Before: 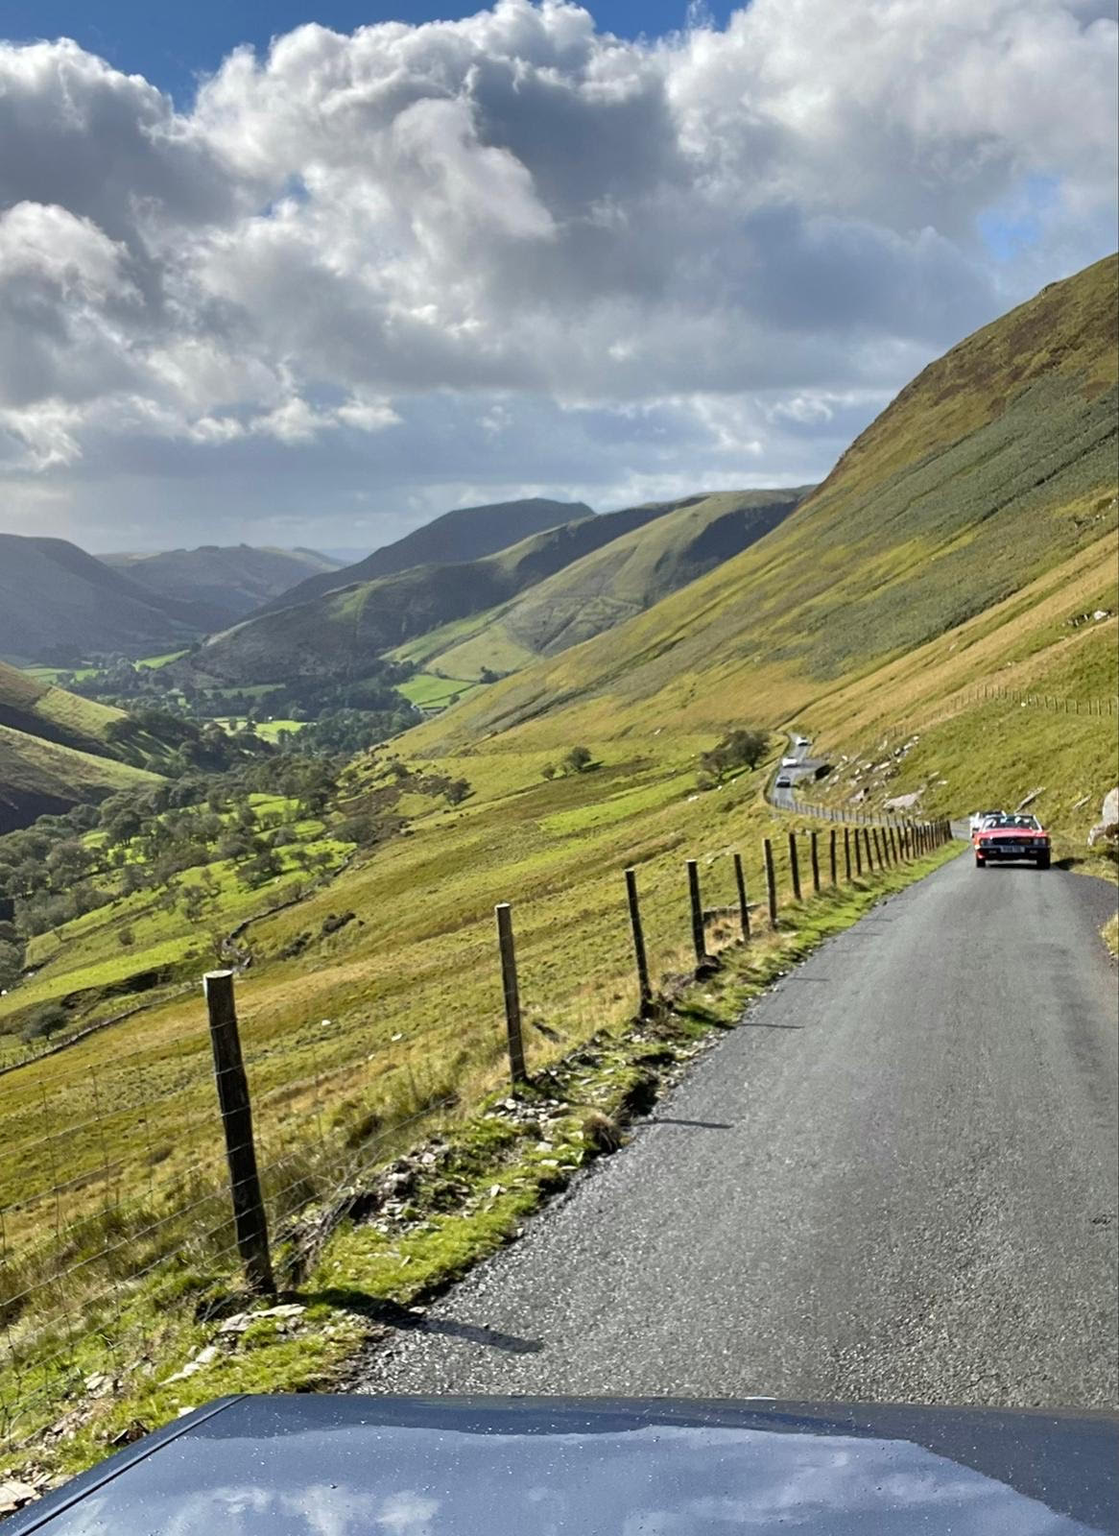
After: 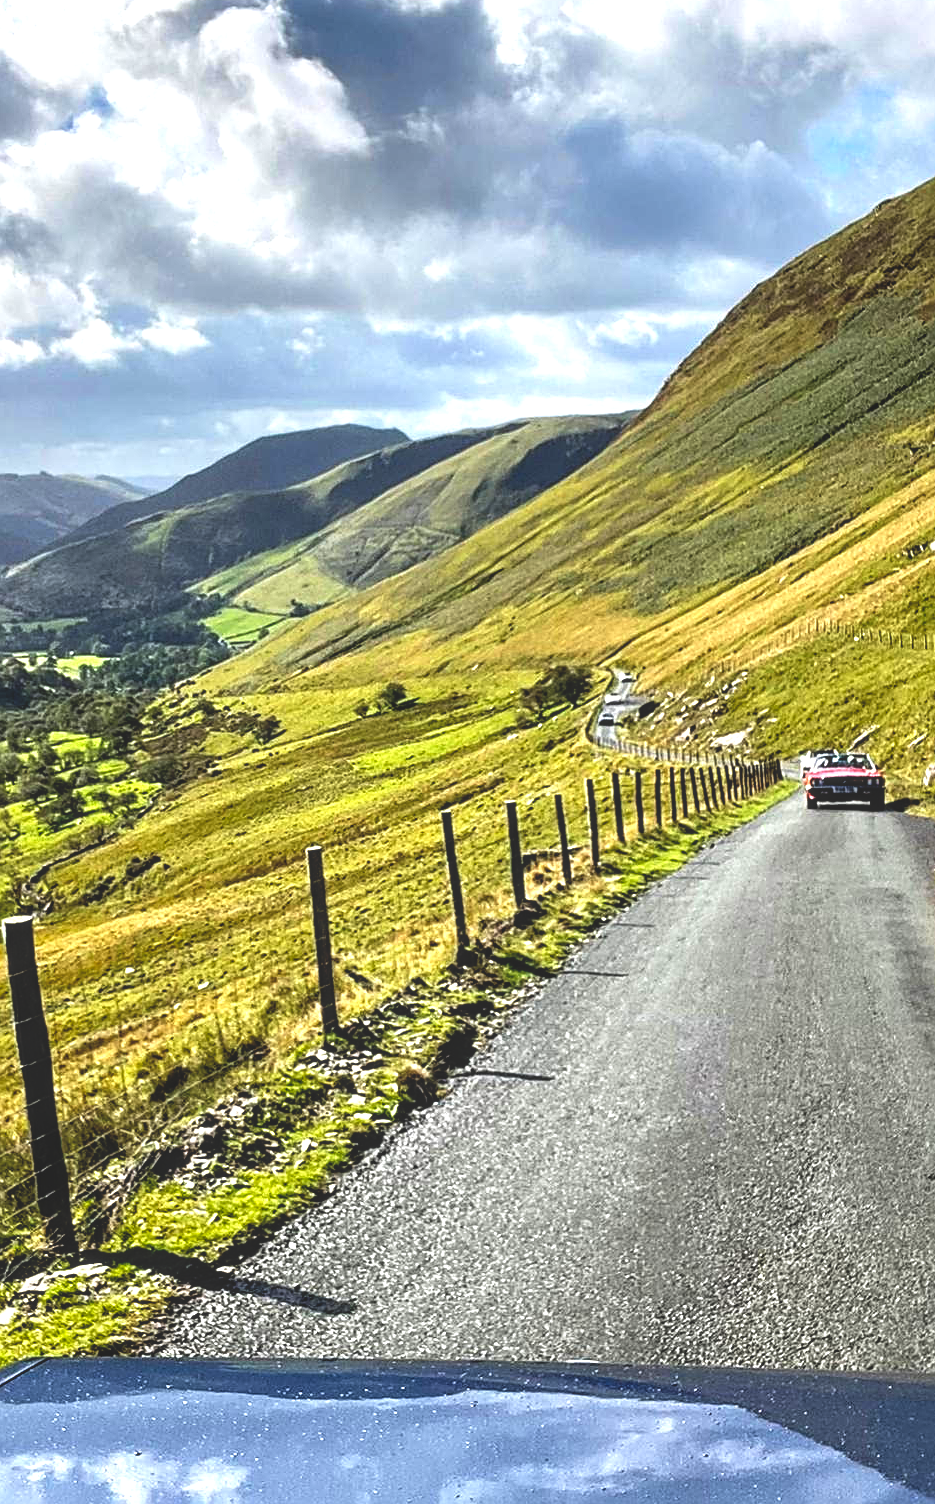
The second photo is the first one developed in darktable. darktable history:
exposure: black level correction 0, exposure 0.841 EV, compensate exposure bias true, compensate highlight preservation false
sharpen: on, module defaults
base curve: curves: ch0 [(0, 0.02) (0.083, 0.036) (1, 1)], preserve colors none
crop and rotate: left 18.089%, top 5.988%, right 1.695%
local contrast: on, module defaults
